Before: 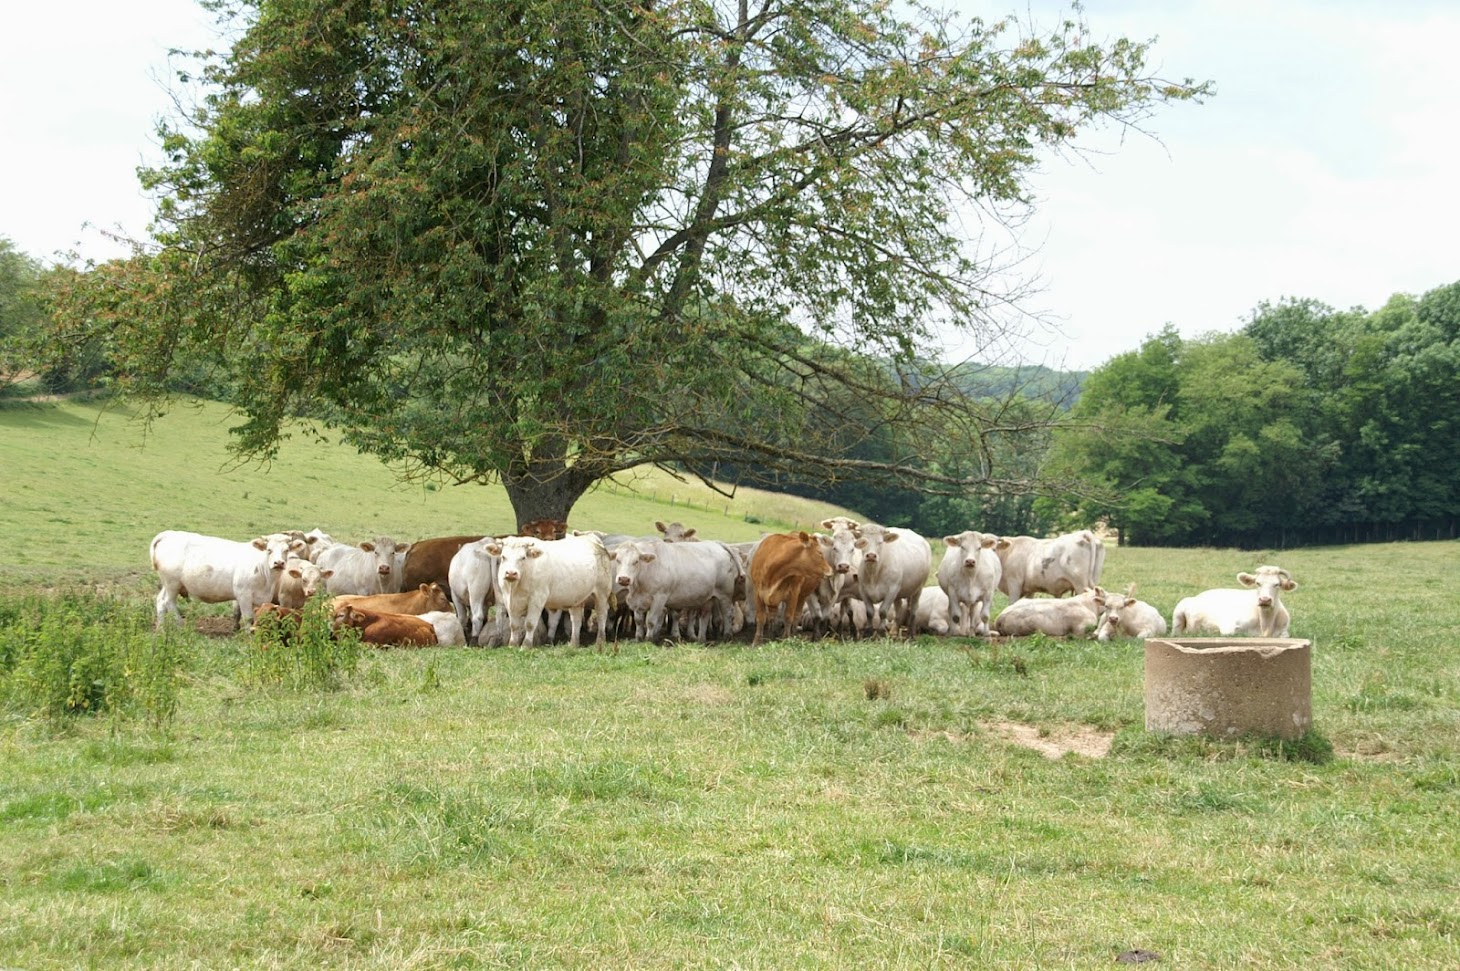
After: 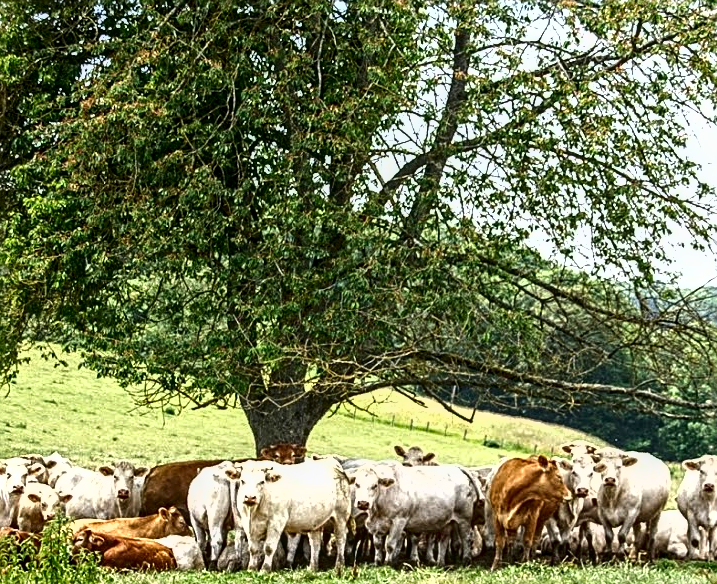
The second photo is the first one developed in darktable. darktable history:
local contrast: on, module defaults
crop: left 17.943%, top 7.879%, right 32.939%, bottom 31.877%
shadows and highlights: shadows 11.85, white point adjustment 1.26, soften with gaussian
tone equalizer: -8 EV -0.788 EV, -7 EV -0.727 EV, -6 EV -0.616 EV, -5 EV -0.389 EV, -3 EV 0.384 EV, -2 EV 0.6 EV, -1 EV 0.674 EV, +0 EV 0.742 EV, smoothing diameter 24.77%, edges refinement/feathering 7.56, preserve details guided filter
contrast brightness saturation: contrast 0.127, brightness -0.242, saturation 0.138
contrast equalizer: octaves 7, y [[0.5, 0.501, 0.525, 0.597, 0.58, 0.514], [0.5 ×6], [0.5 ×6], [0 ×6], [0 ×6]]
sharpen: on, module defaults
